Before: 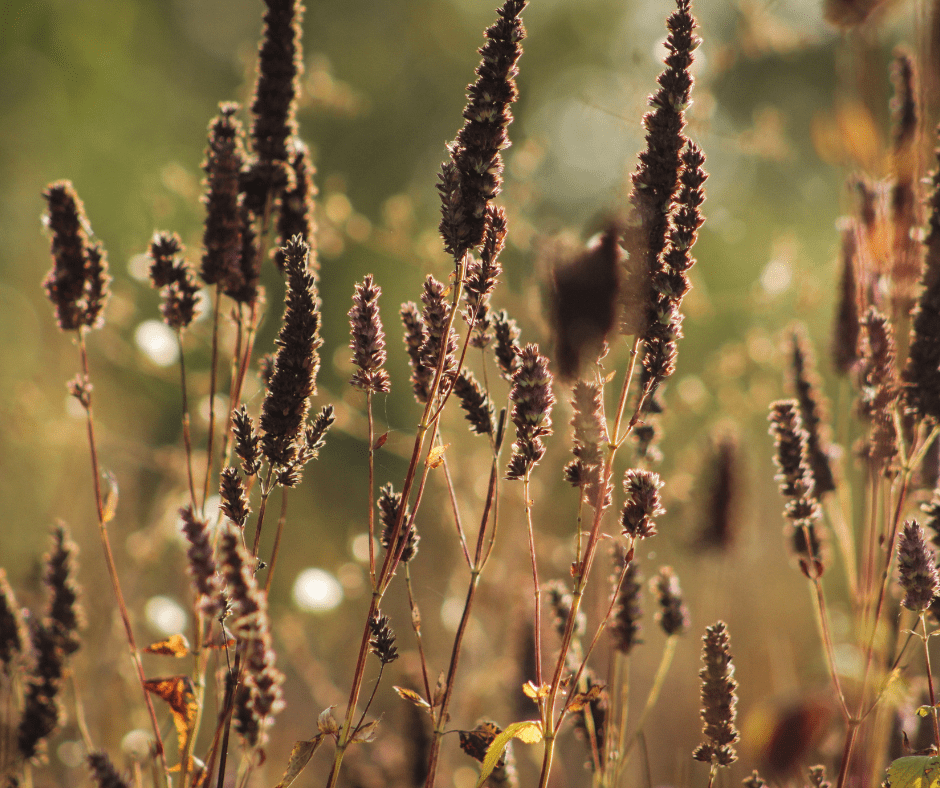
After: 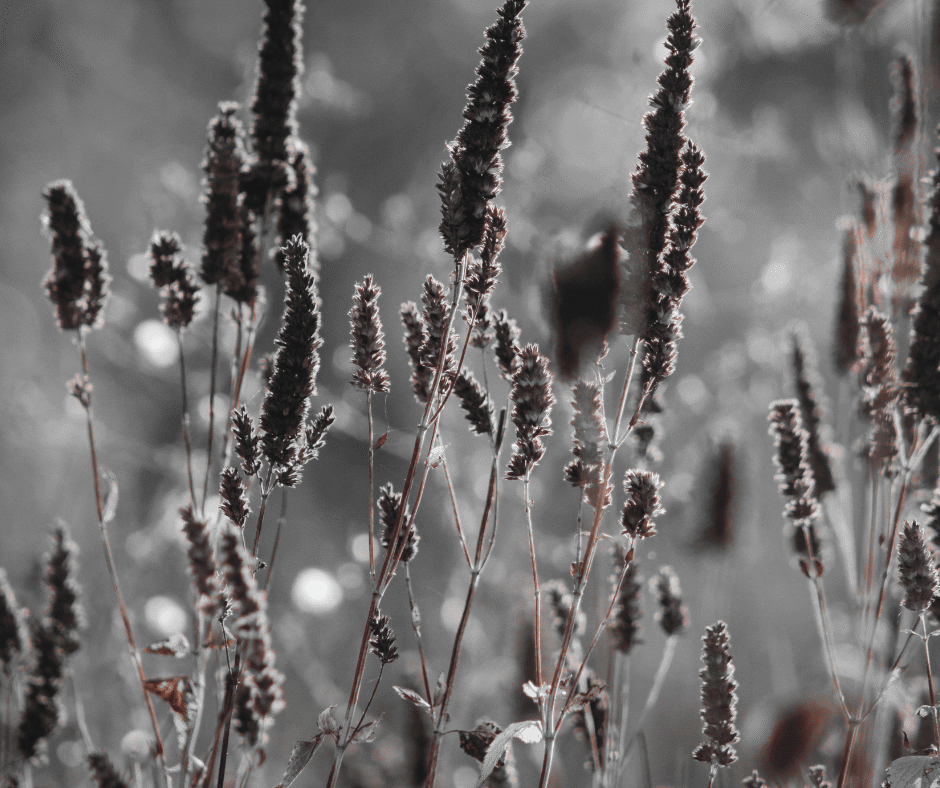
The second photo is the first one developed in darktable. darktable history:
color zones: curves: ch1 [(0, 0.006) (0.094, 0.285) (0.171, 0.001) (0.429, 0.001) (0.571, 0.003) (0.714, 0.004) (0.857, 0.004) (1, 0.006)]
color calibration: output R [0.994, 0.059, -0.119, 0], output G [-0.036, 1.09, -0.119, 0], output B [0.078, -0.108, 0.961, 0], illuminant custom, x 0.371, y 0.382, temperature 4281.14 K
